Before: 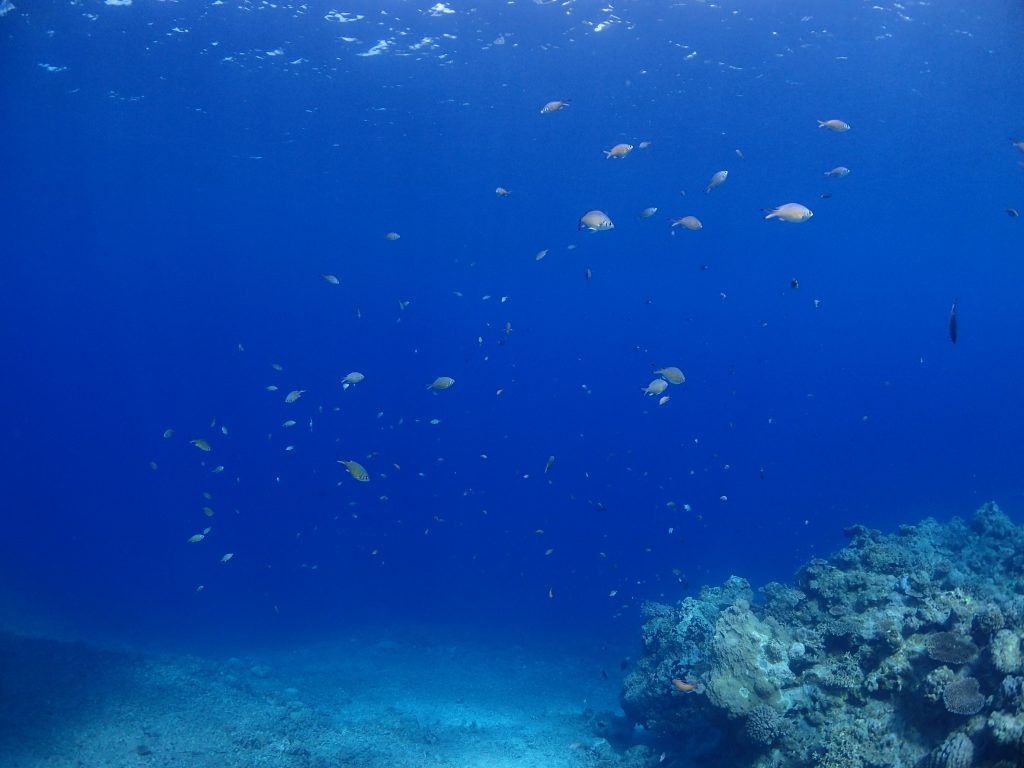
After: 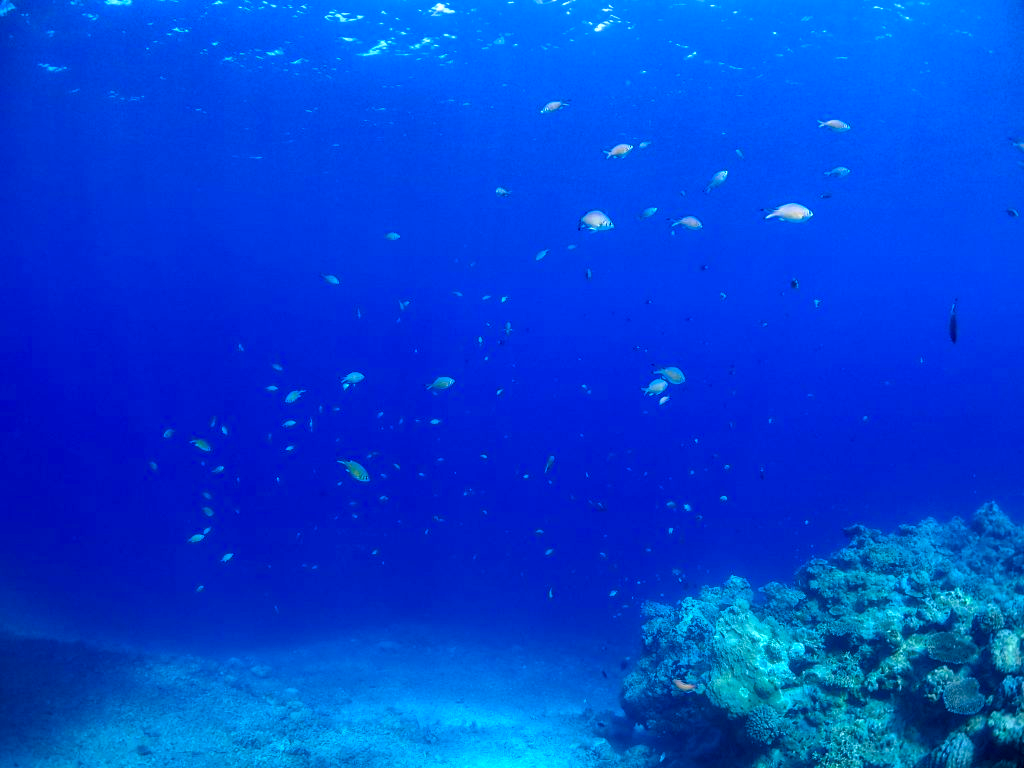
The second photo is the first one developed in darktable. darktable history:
color balance rgb: shadows lift › chroma 0.973%, shadows lift › hue 112.97°, linear chroma grading › global chroma 14.45%, perceptual saturation grading › global saturation 31.268%, global vibrance 20%
tone equalizer: -8 EV -0.417 EV, -7 EV -0.369 EV, -6 EV -0.303 EV, -5 EV -0.217 EV, -3 EV 0.192 EV, -2 EV 0.361 EV, -1 EV 0.401 EV, +0 EV 0.435 EV
local contrast: on, module defaults
